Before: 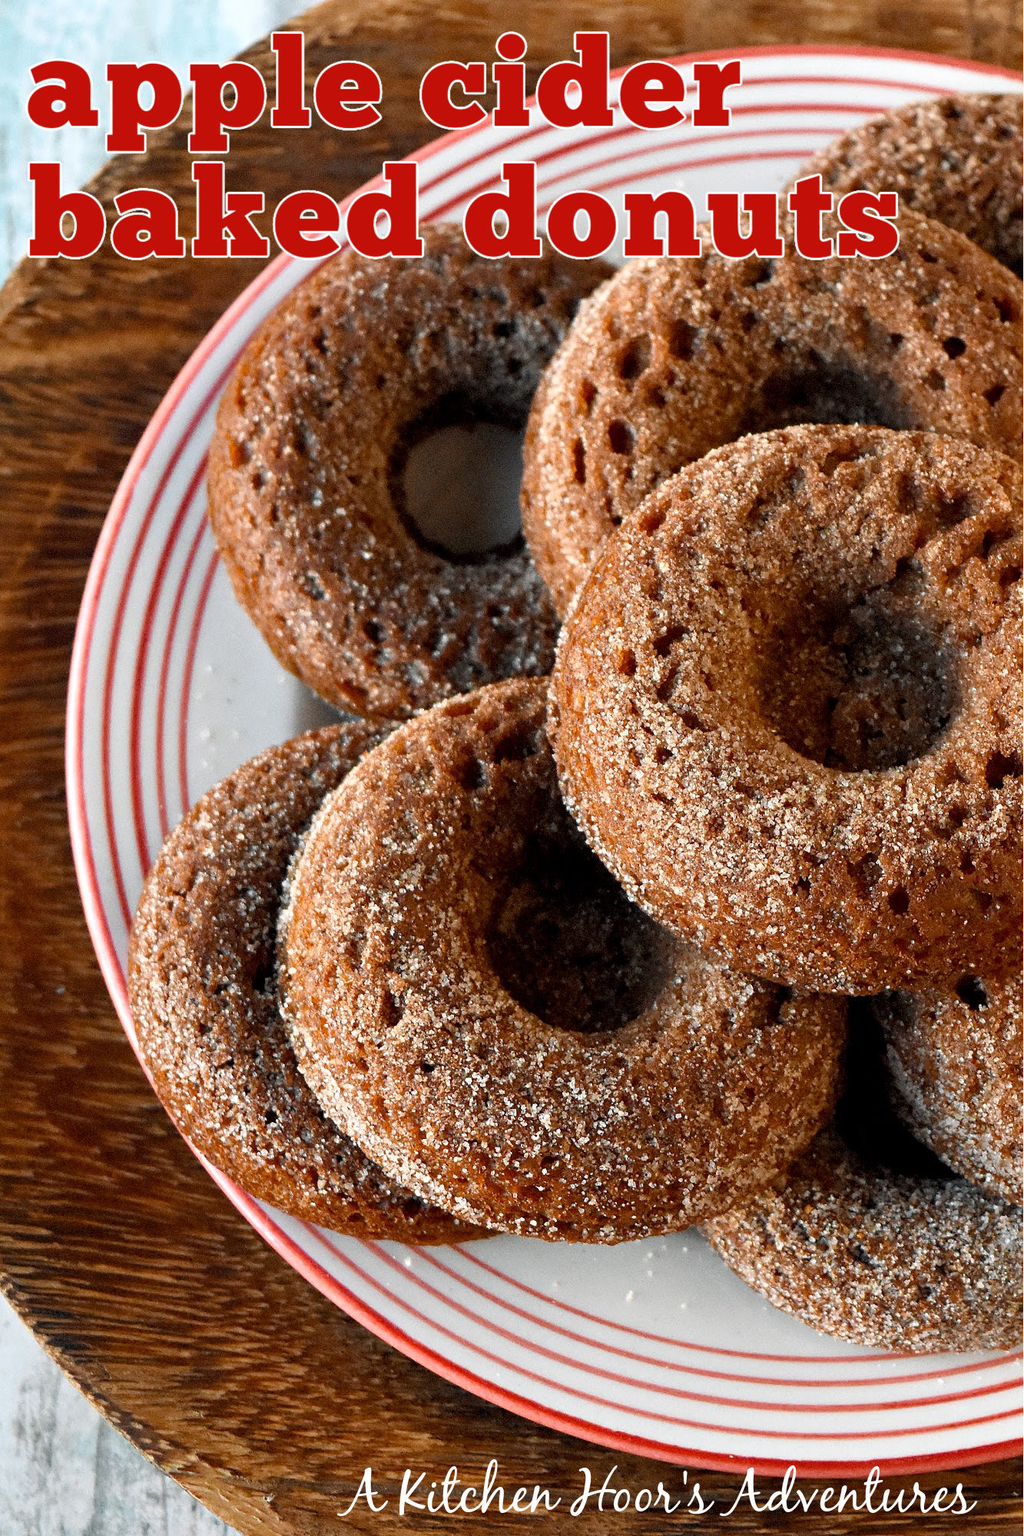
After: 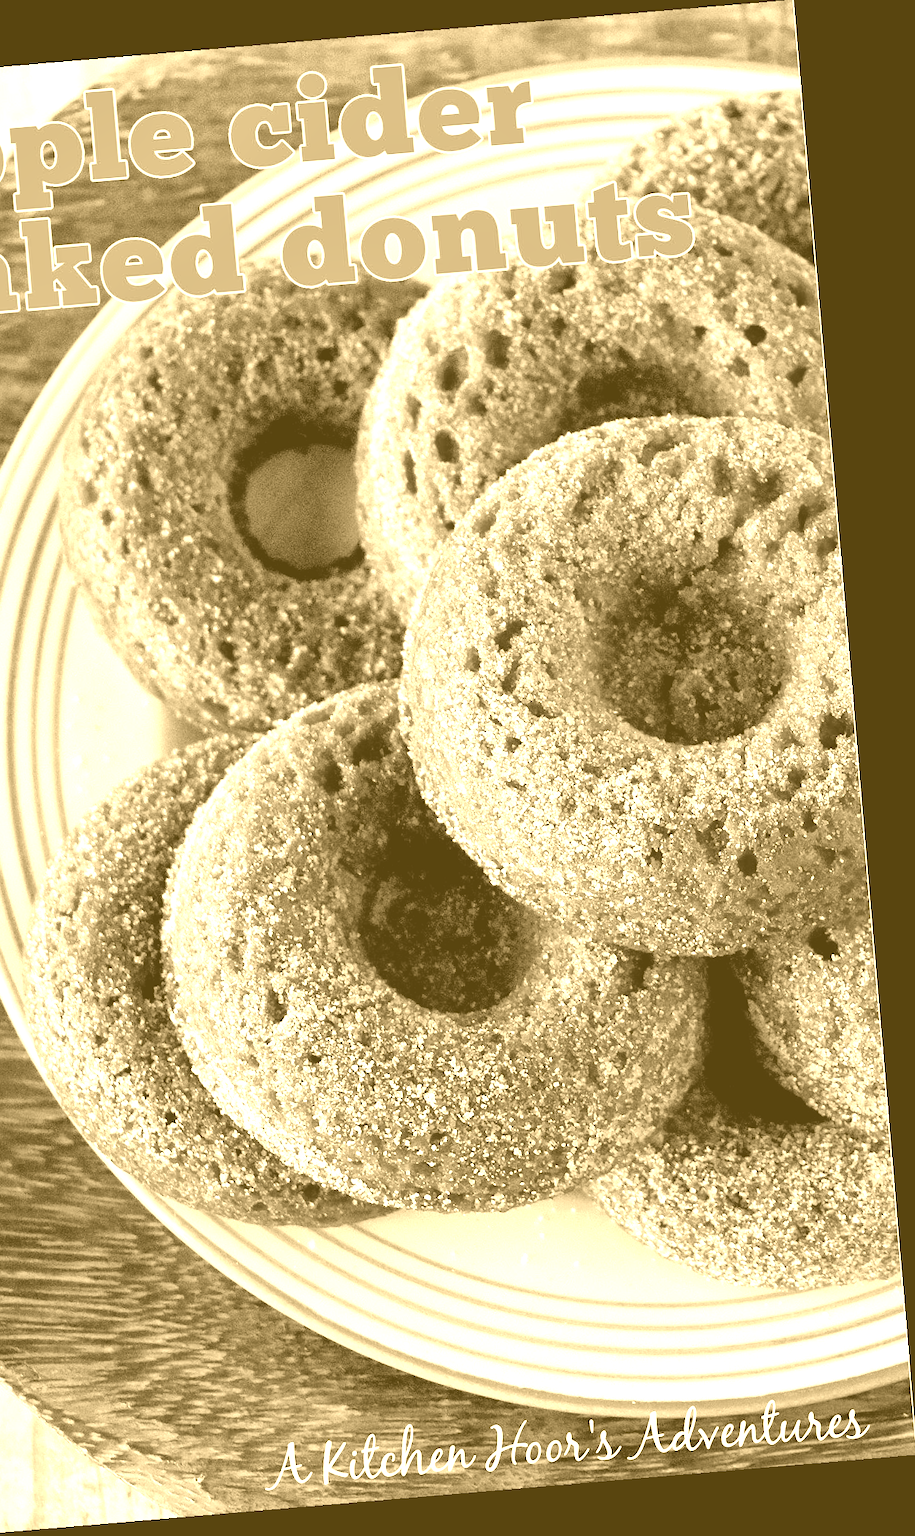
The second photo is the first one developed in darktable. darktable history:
global tonemap: drago (1, 100), detail 1
colorize: hue 36°, source mix 100%
crop: left 16.145%
rotate and perspective: rotation -4.86°, automatic cropping off
